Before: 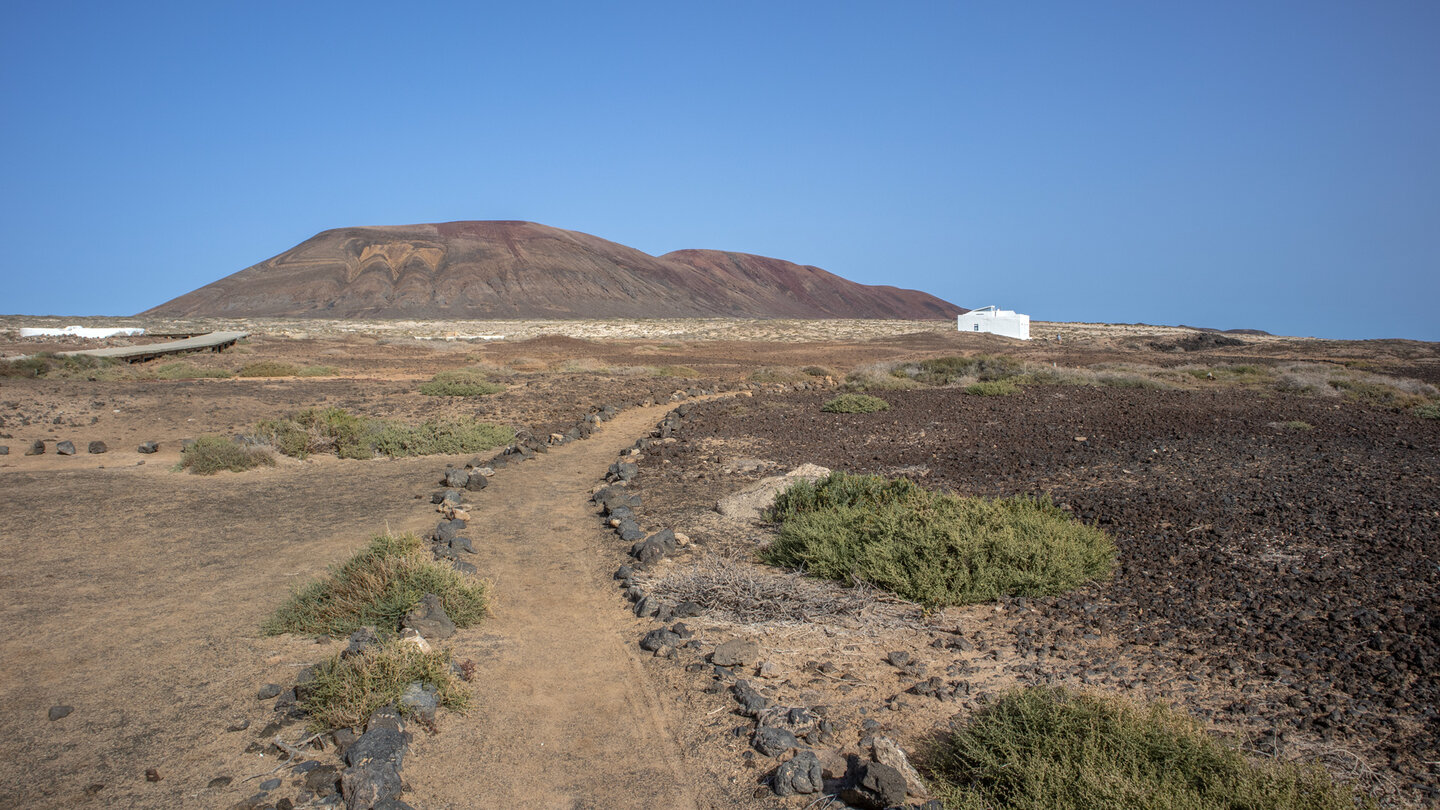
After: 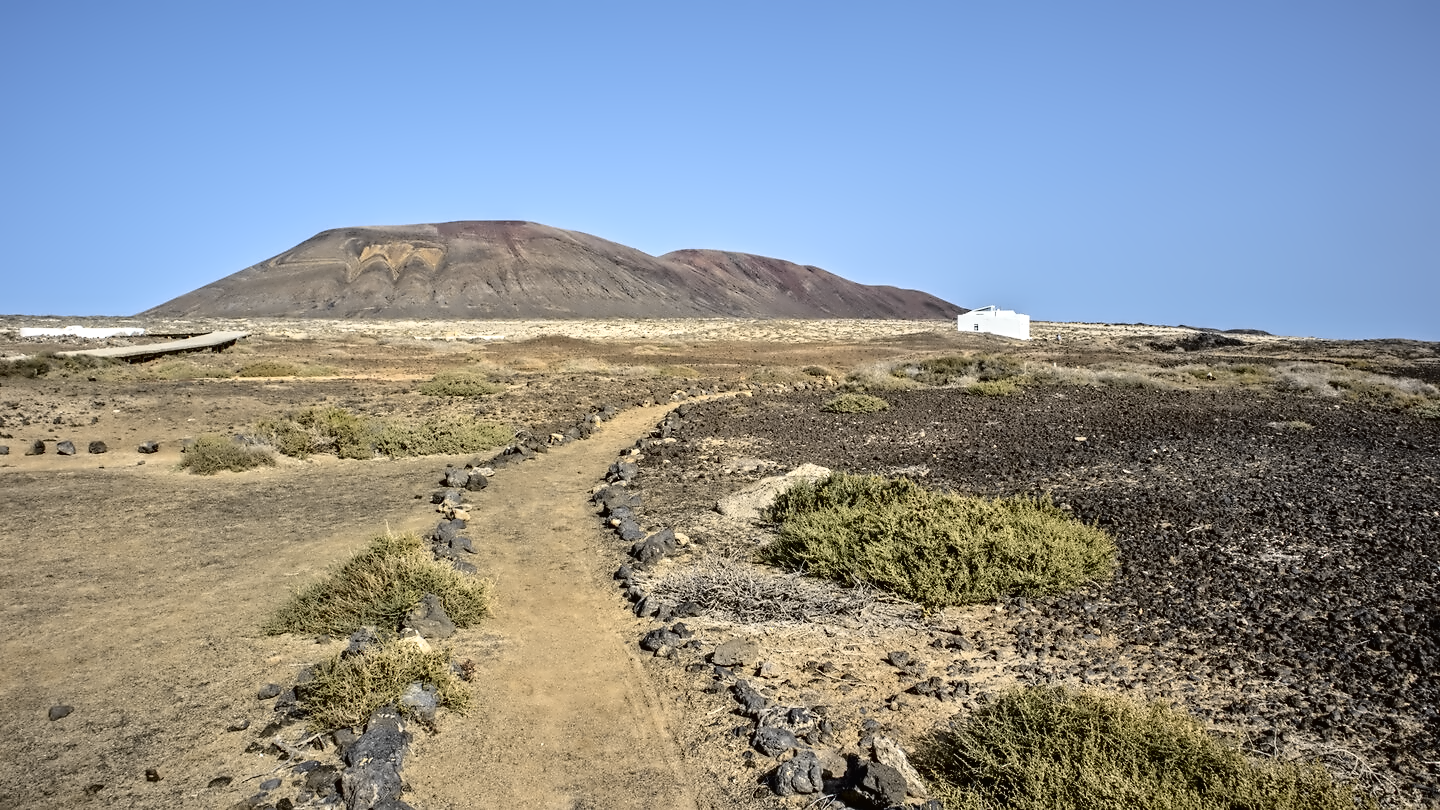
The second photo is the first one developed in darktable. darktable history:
contrast equalizer: octaves 7, y [[0.5, 0.542, 0.583, 0.625, 0.667, 0.708], [0.5 ×6], [0.5 ×6], [0, 0.033, 0.067, 0.1, 0.133, 0.167], [0, 0.05, 0.1, 0.15, 0.2, 0.25]]
tone curve: curves: ch0 [(0, 0.013) (0.129, 0.1) (0.327, 0.382) (0.489, 0.573) (0.66, 0.748) (0.858, 0.926) (1, 0.977)]; ch1 [(0, 0) (0.353, 0.344) (0.45, 0.46) (0.498, 0.498) (0.521, 0.512) (0.563, 0.559) (0.592, 0.578) (0.647, 0.657) (1, 1)]; ch2 [(0, 0) (0.333, 0.346) (0.375, 0.375) (0.424, 0.43) (0.476, 0.492) (0.502, 0.502) (0.524, 0.531) (0.579, 0.61) (0.612, 0.644) (0.66, 0.715) (1, 1)], color space Lab, independent channels, preserve colors none
